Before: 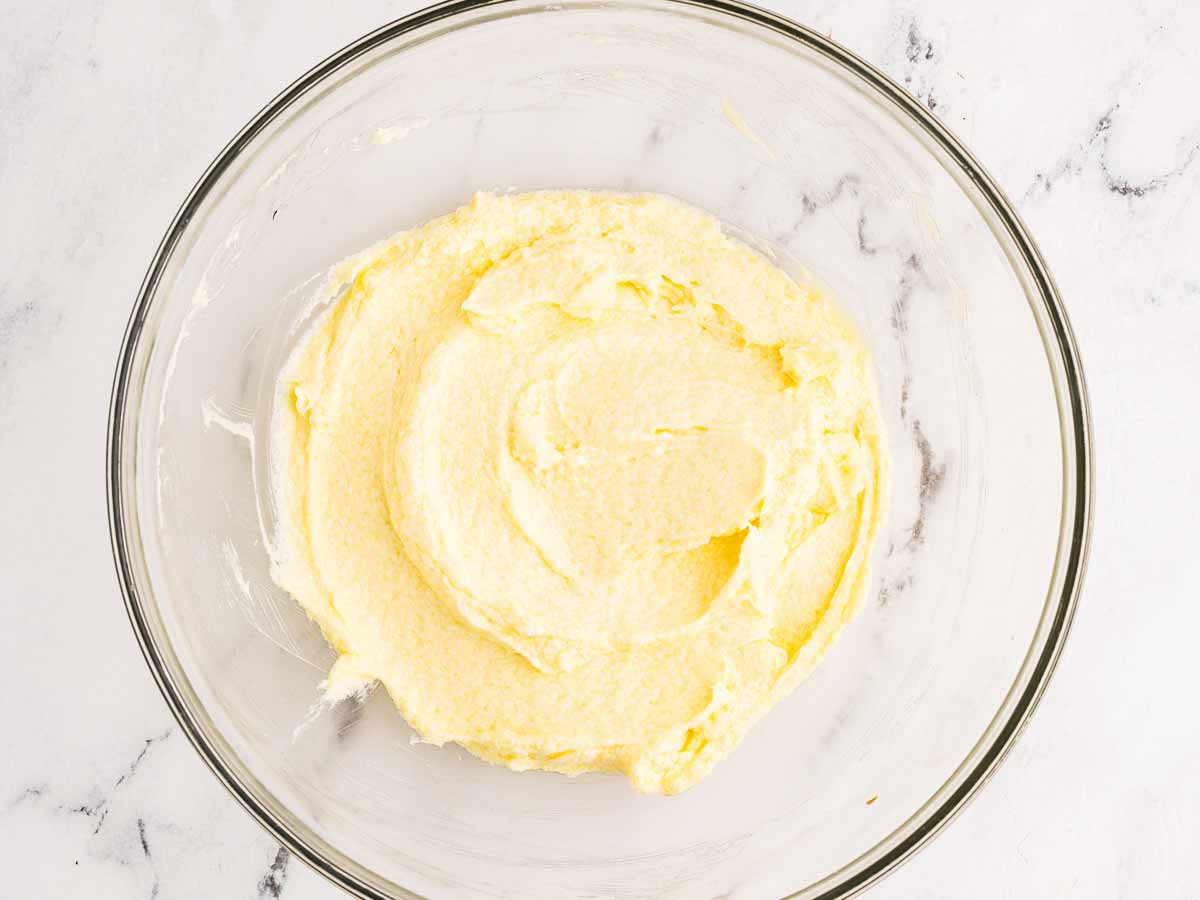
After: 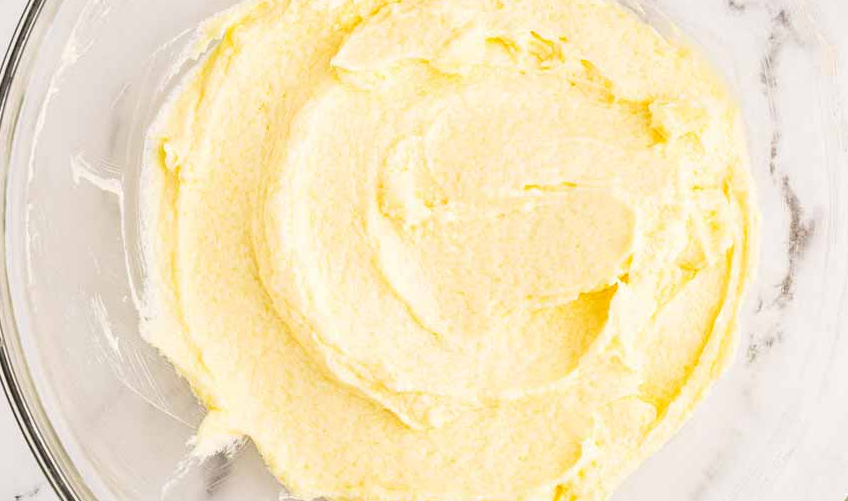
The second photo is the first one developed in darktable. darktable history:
crop: left 10.975%, top 27.165%, right 18.28%, bottom 17.122%
